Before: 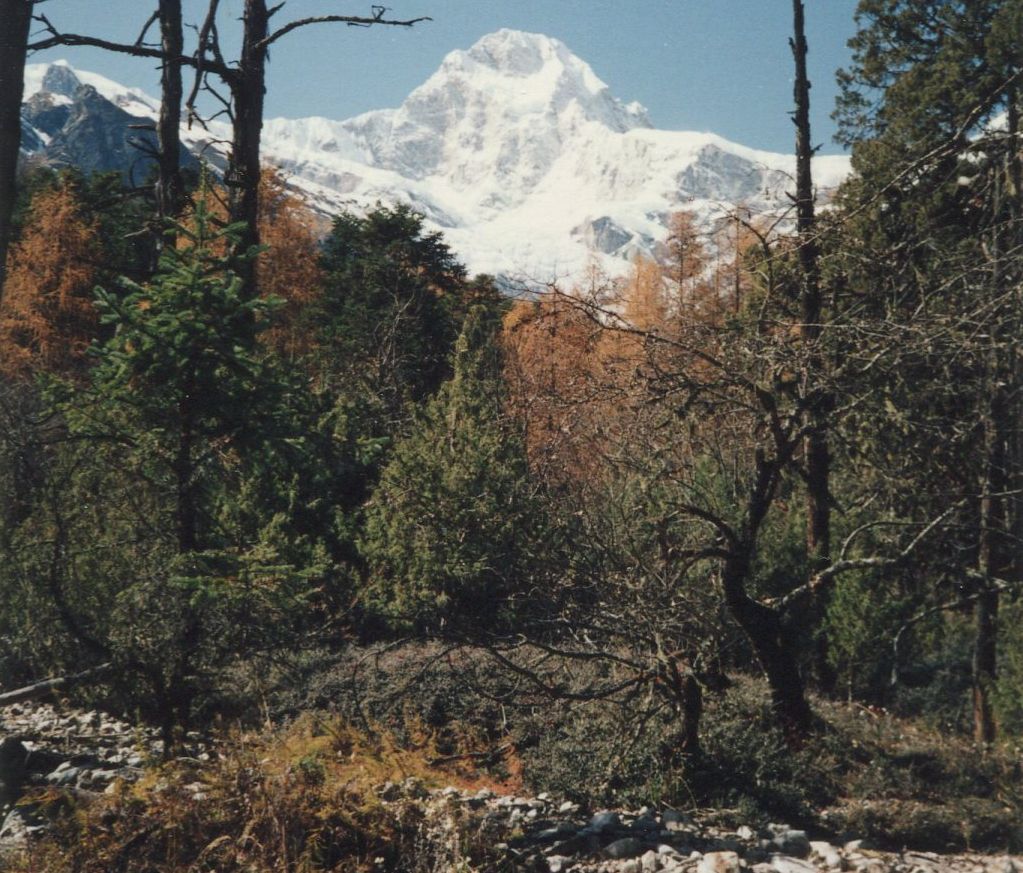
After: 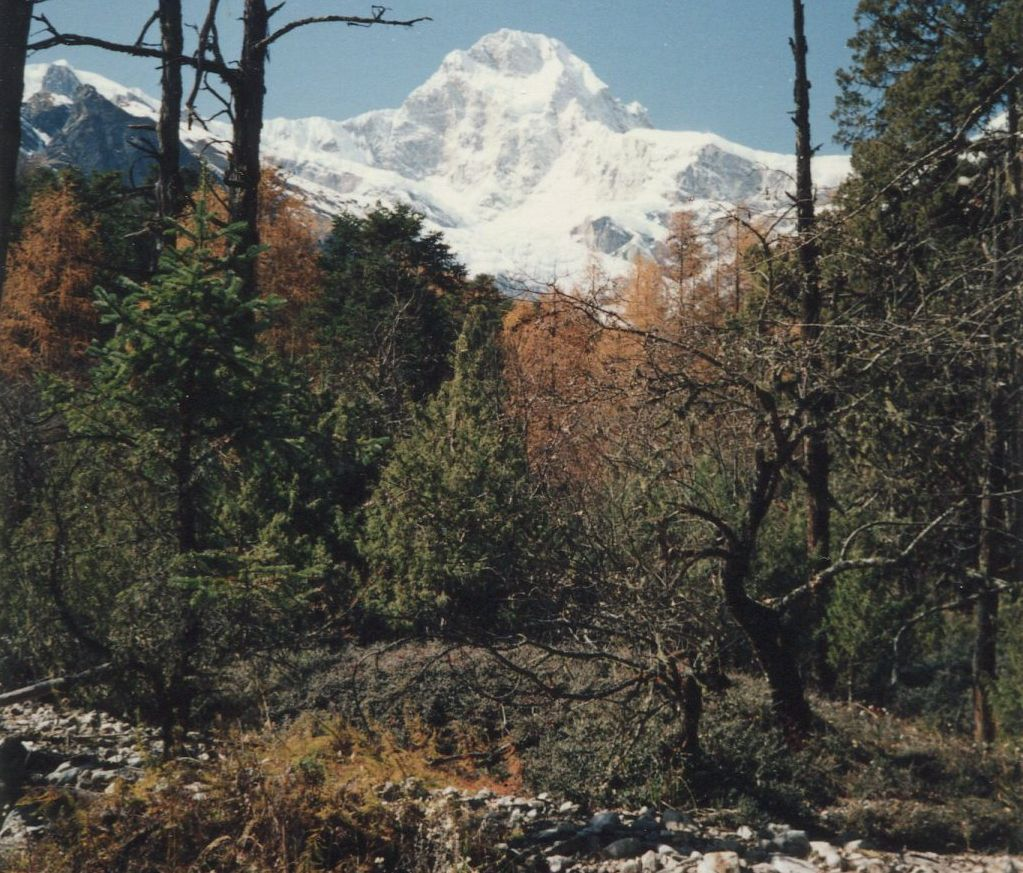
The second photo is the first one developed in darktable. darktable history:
white balance: emerald 1
base curve: curves: ch0 [(0, 0) (0.472, 0.455) (1, 1)], preserve colors none
